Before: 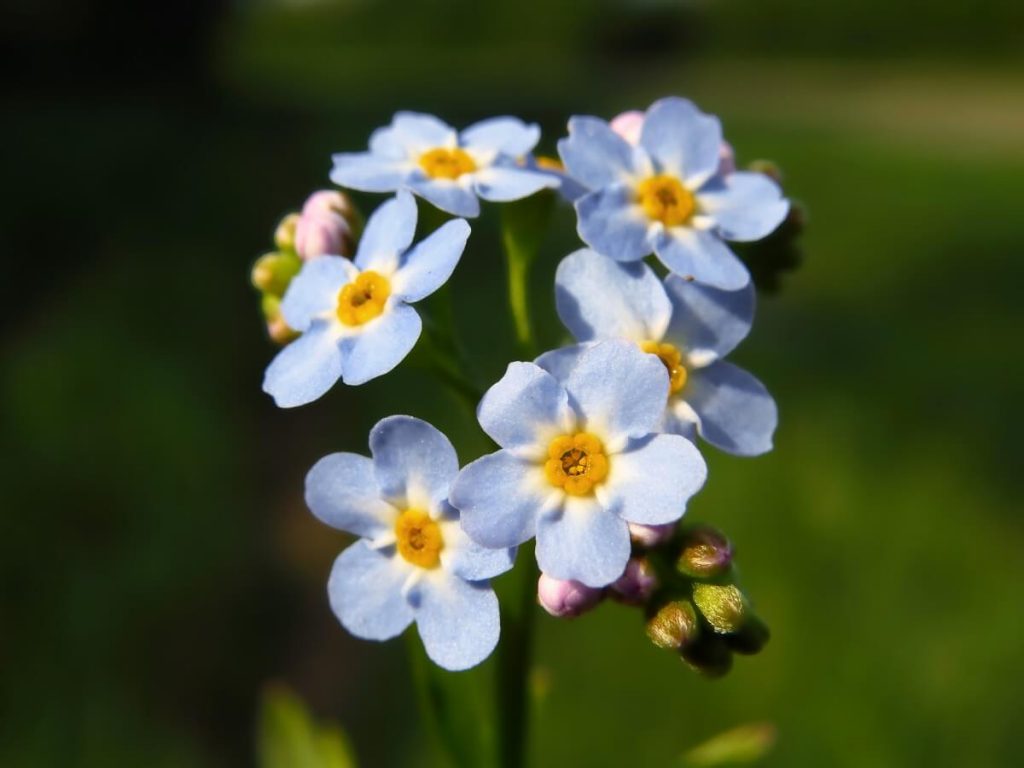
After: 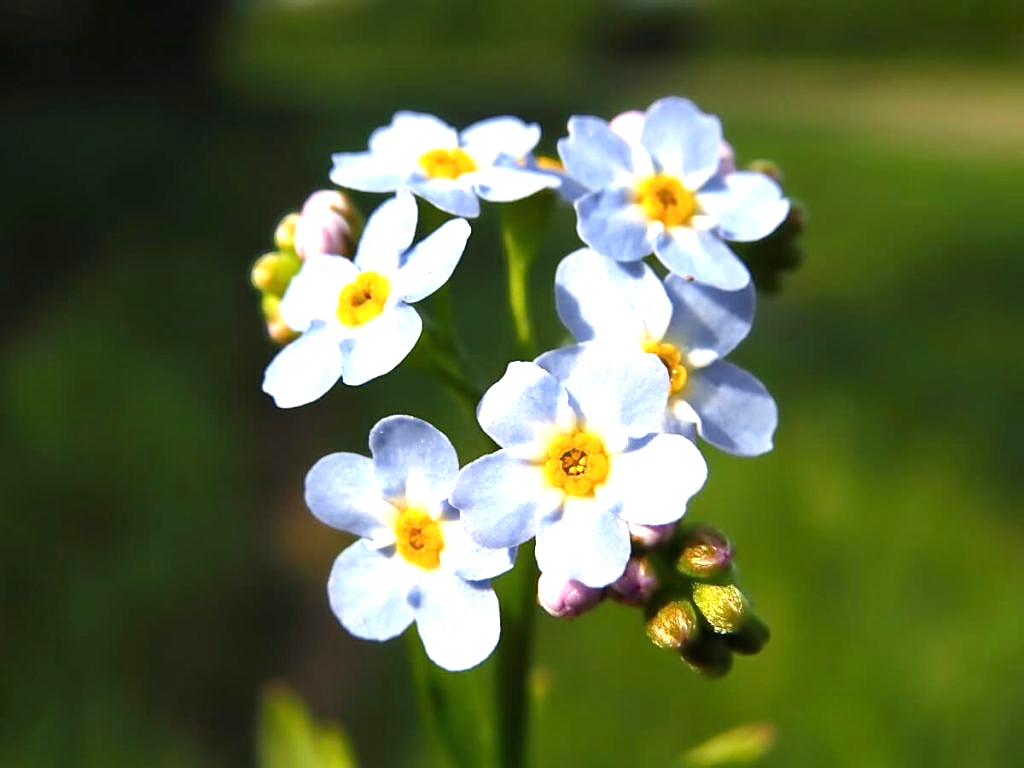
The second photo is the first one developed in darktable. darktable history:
sharpen: on, module defaults
exposure: black level correction 0, exposure 0.953 EV, compensate highlight preservation false
